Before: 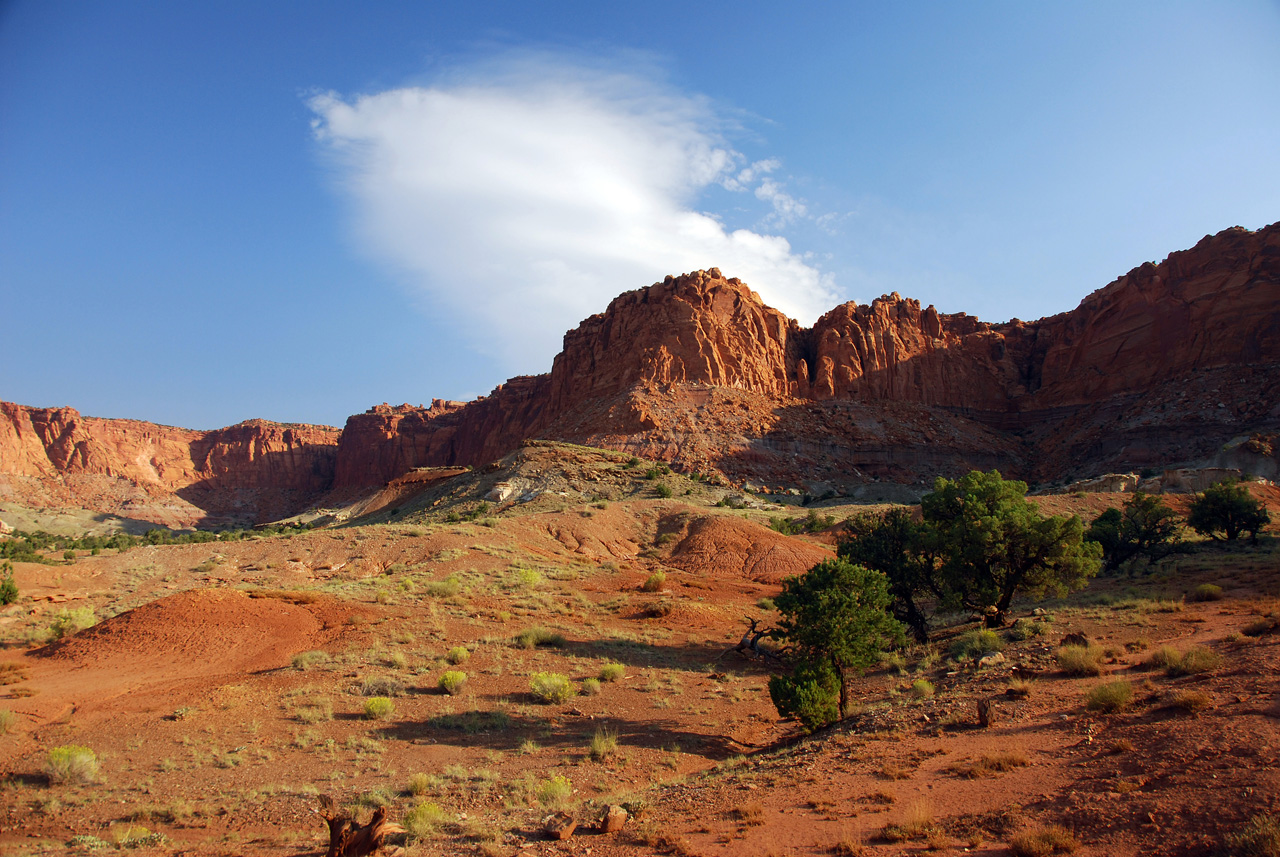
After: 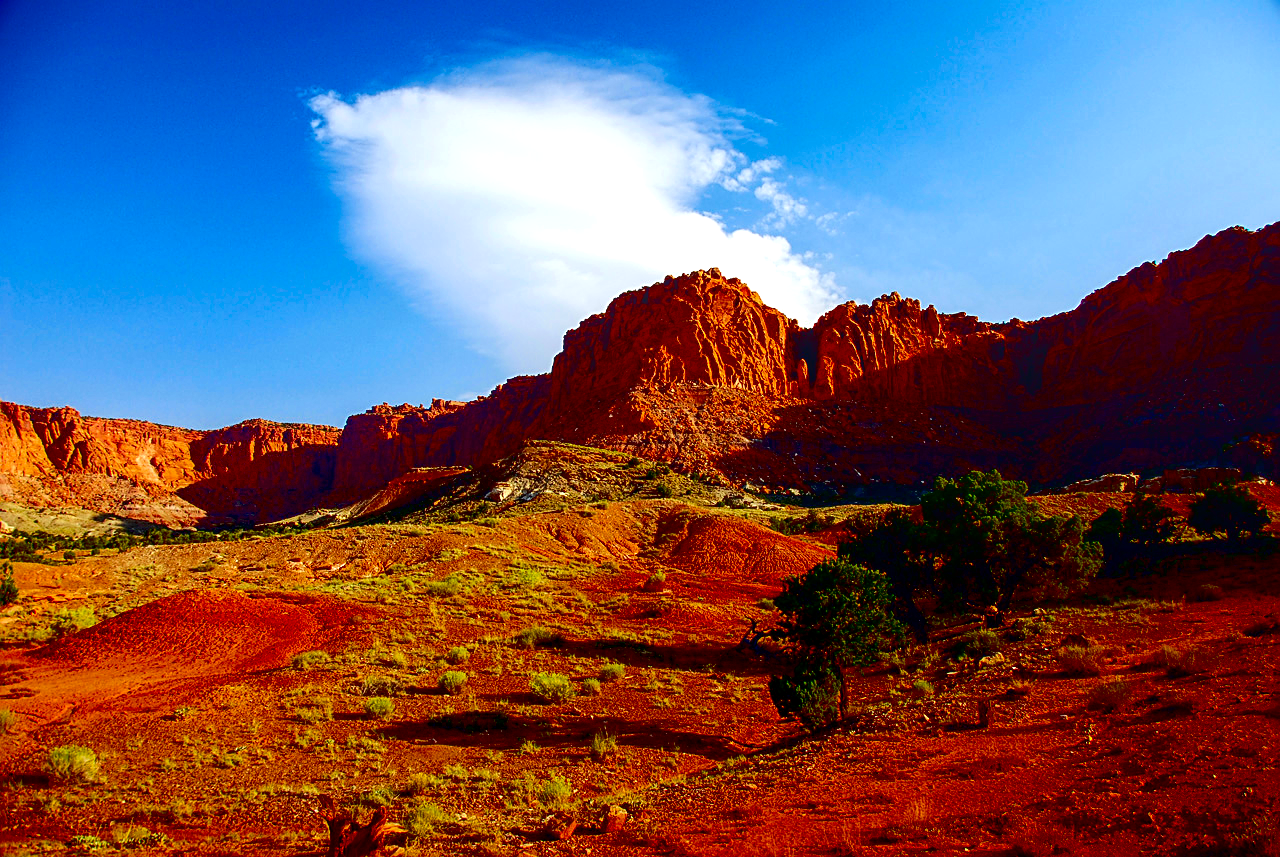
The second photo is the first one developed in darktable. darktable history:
haze removal: strength -0.105, compatibility mode true, adaptive false
color zones: curves: ch0 [(0, 0.425) (0.143, 0.422) (0.286, 0.42) (0.429, 0.419) (0.571, 0.419) (0.714, 0.42) (0.857, 0.422) (1, 0.425)]; ch1 [(0, 0.666) (0.143, 0.669) (0.286, 0.671) (0.429, 0.67) (0.571, 0.67) (0.714, 0.67) (0.857, 0.67) (1, 0.666)]
exposure: black level correction 0.046, exposure -0.228 EV, compensate exposure bias true, compensate highlight preservation false
tone equalizer: -8 EV -0.582 EV, edges refinement/feathering 500, mask exposure compensation -1.57 EV, preserve details no
contrast brightness saturation: contrast 0.241, brightness -0.239, saturation 0.142
local contrast: detail 130%
sharpen: on, module defaults
